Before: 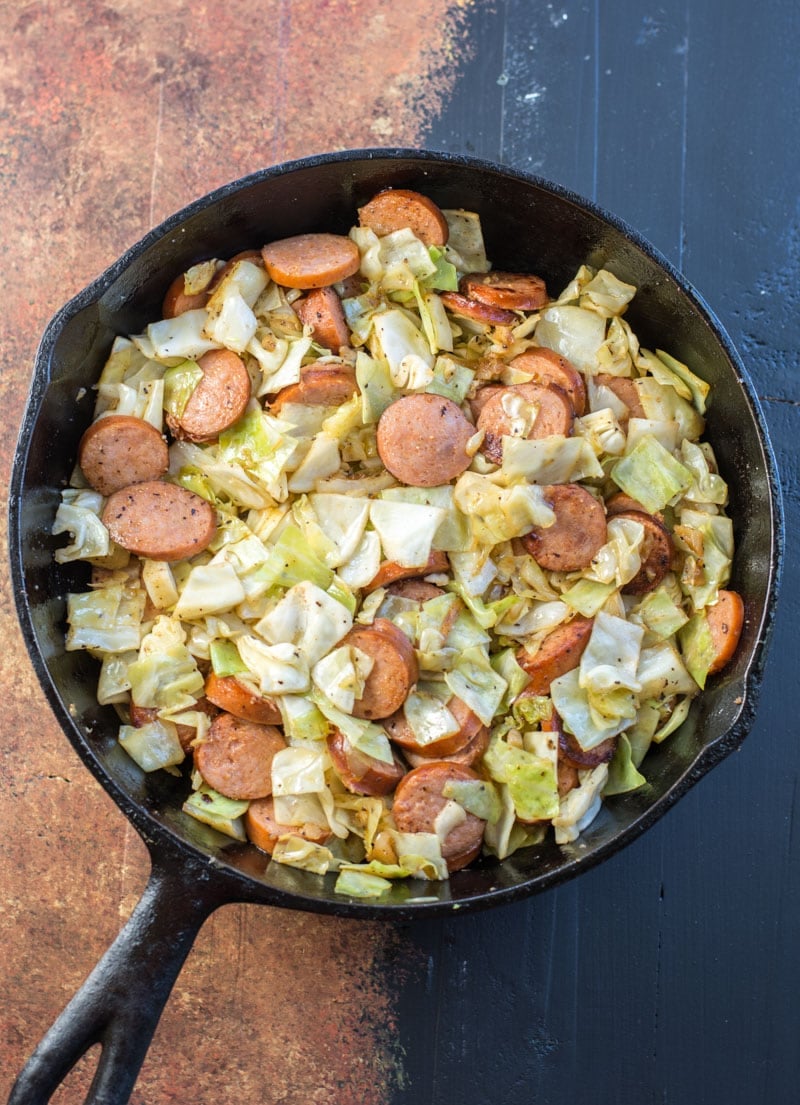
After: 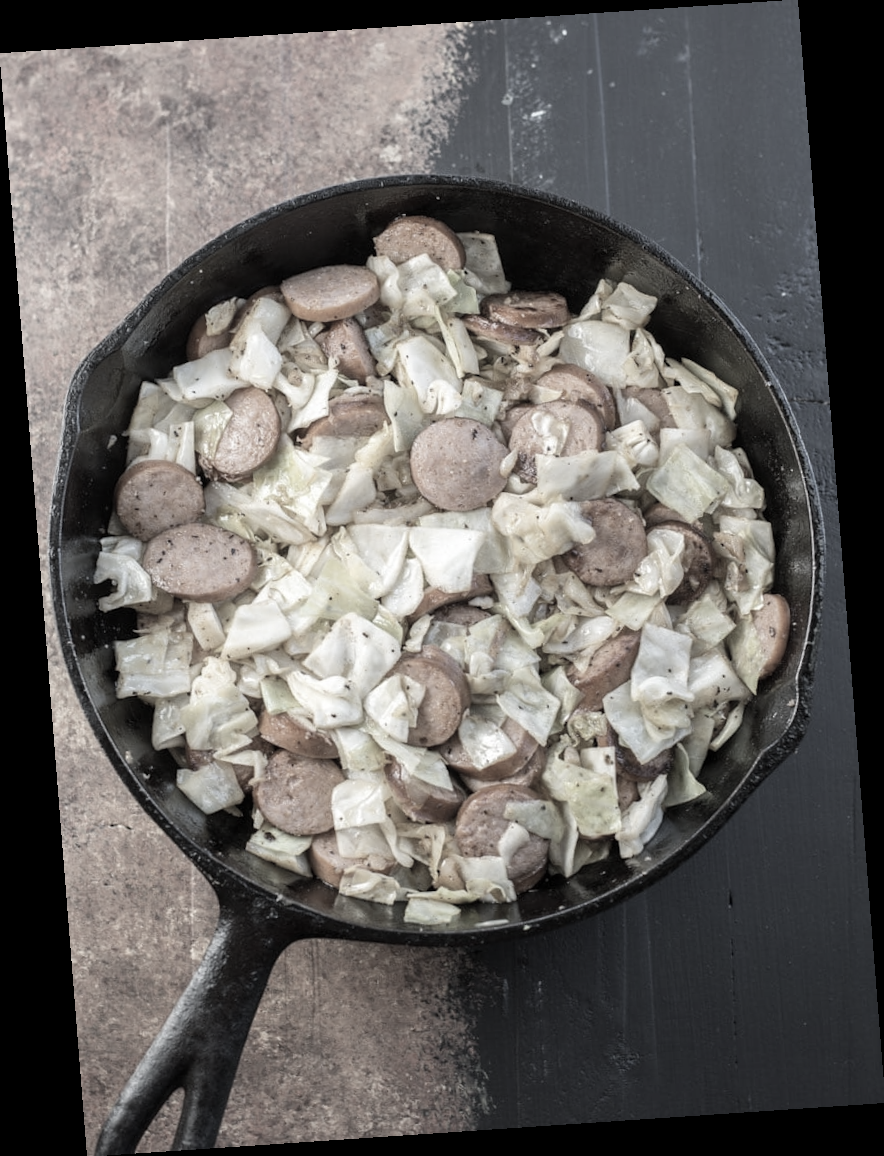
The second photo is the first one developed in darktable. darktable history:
color correction: saturation 0.2
rotate and perspective: rotation -4.2°, shear 0.006, automatic cropping off
